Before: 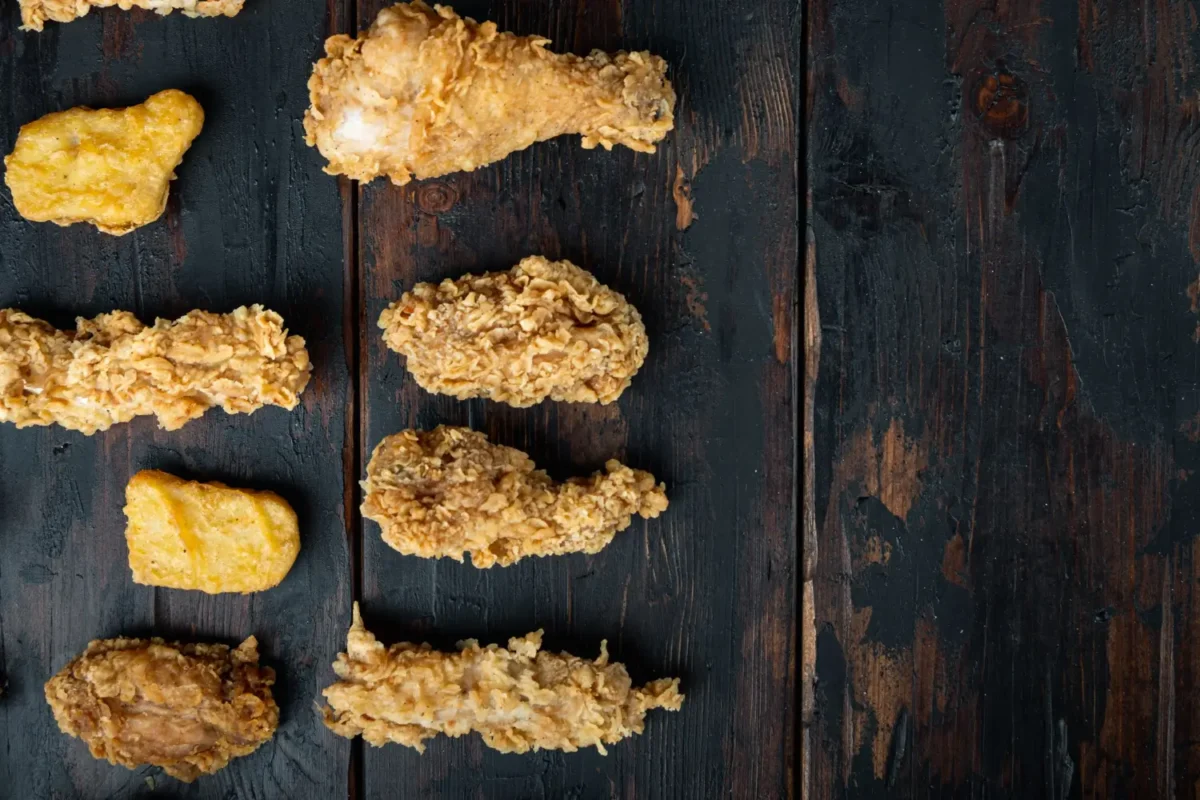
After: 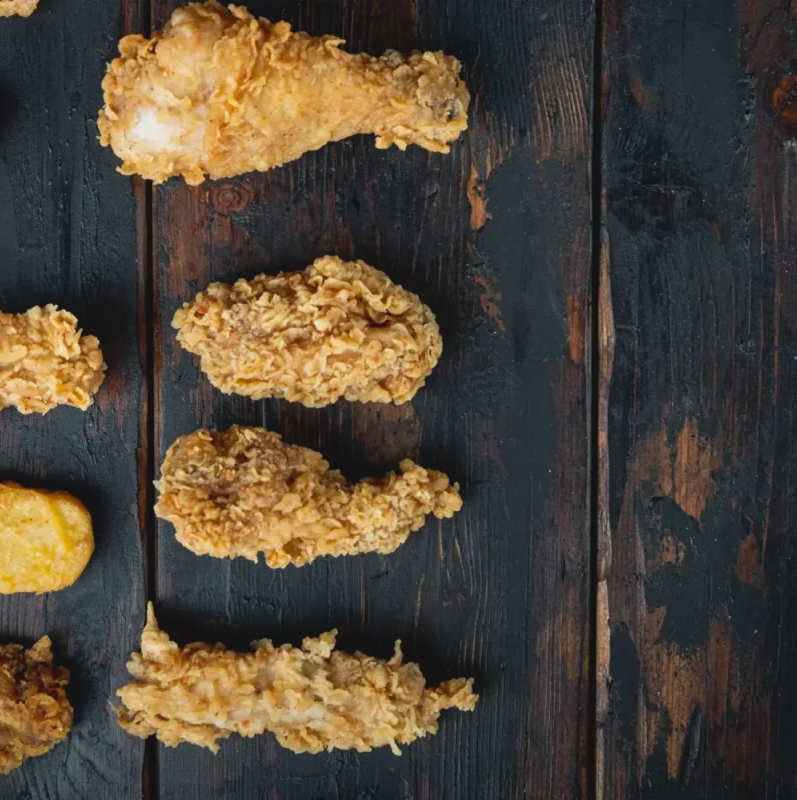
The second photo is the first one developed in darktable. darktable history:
crop: left 17.223%, right 16.299%
tone equalizer: edges refinement/feathering 500, mask exposure compensation -1.57 EV, preserve details guided filter
contrast brightness saturation: contrast -0.105
